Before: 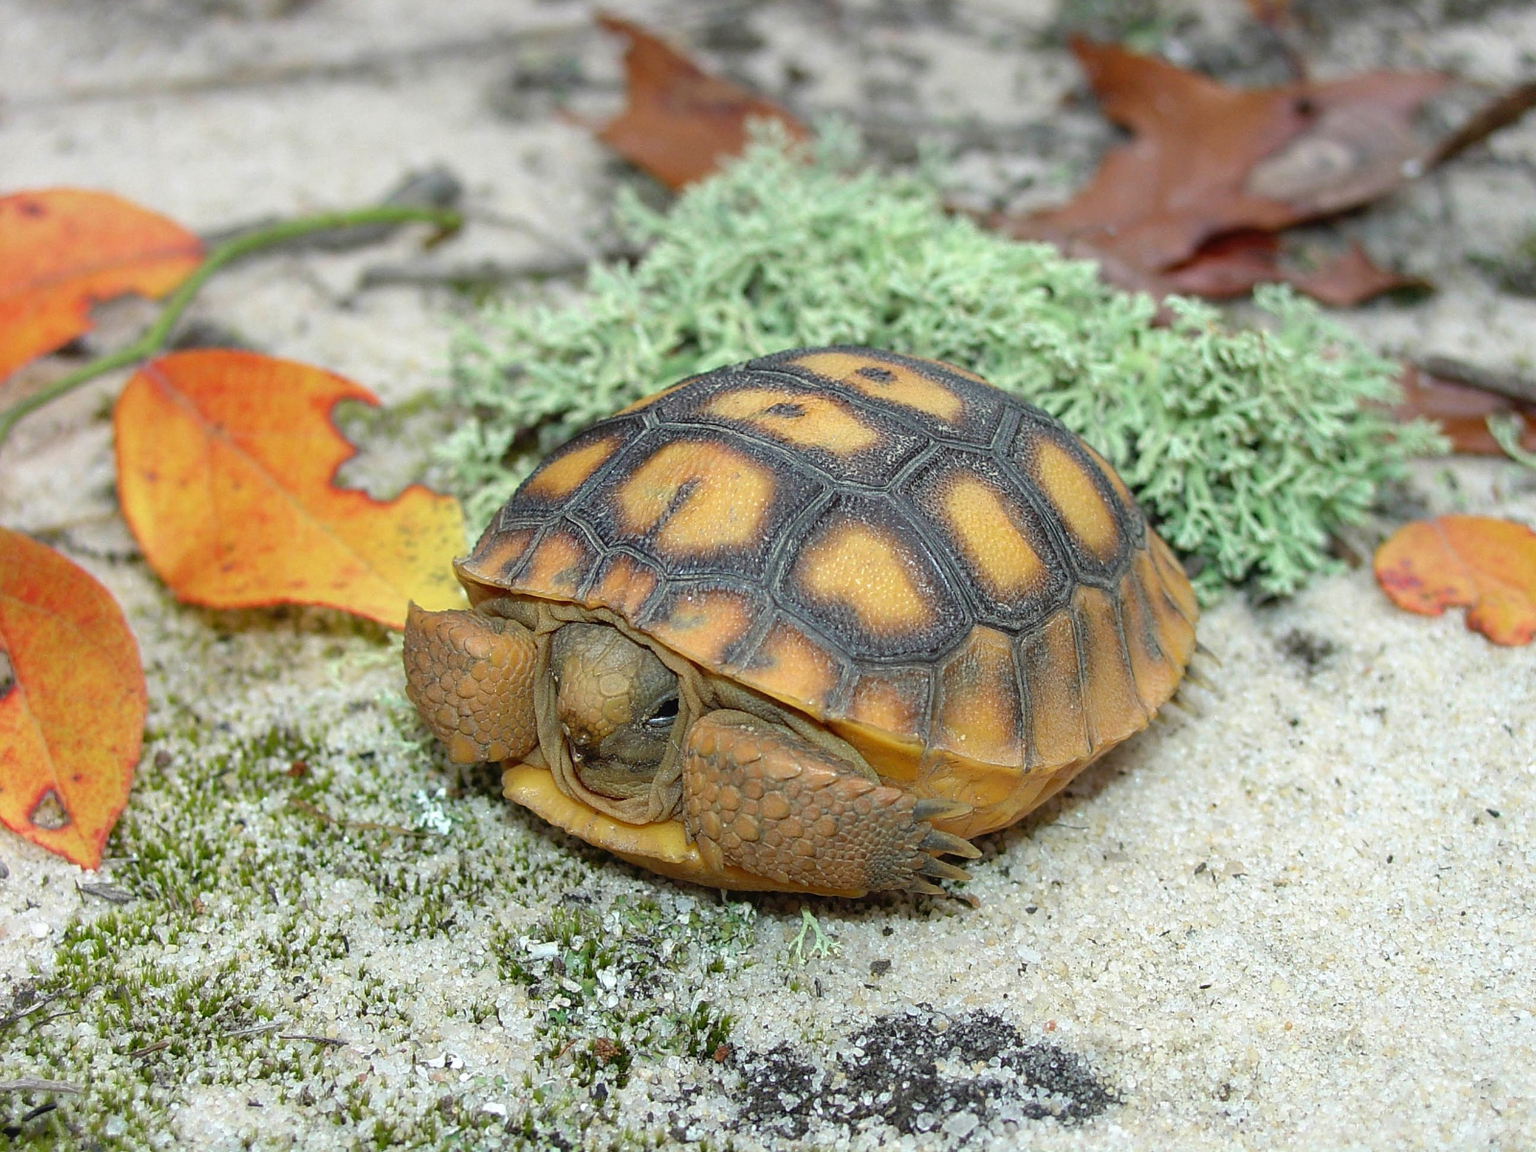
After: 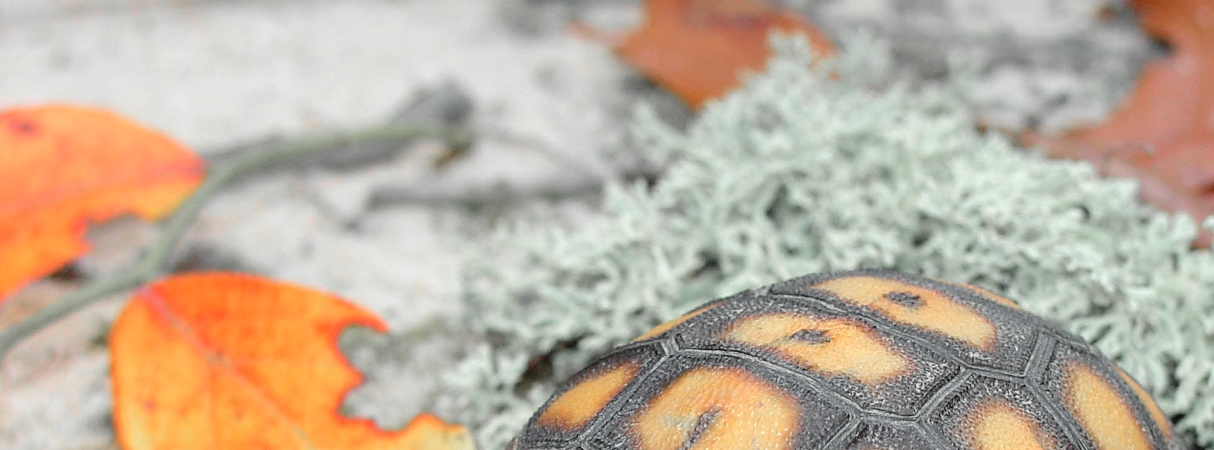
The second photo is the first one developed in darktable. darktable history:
color zones: curves: ch1 [(0, 0.638) (0.193, 0.442) (0.286, 0.15) (0.429, 0.14) (0.571, 0.142) (0.714, 0.154) (0.857, 0.175) (1, 0.638)], process mode strong
crop: left 0.538%, top 7.651%, right 23.584%, bottom 54.829%
contrast brightness saturation: brightness 0.149
